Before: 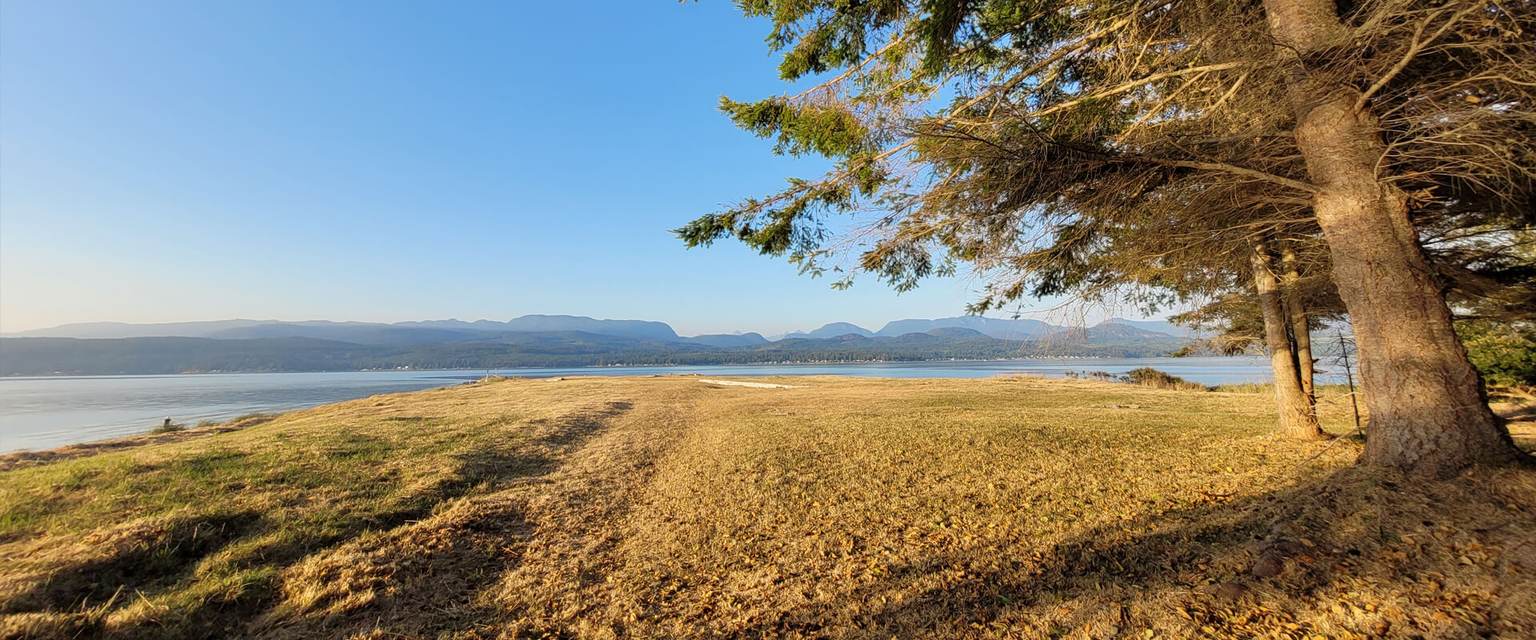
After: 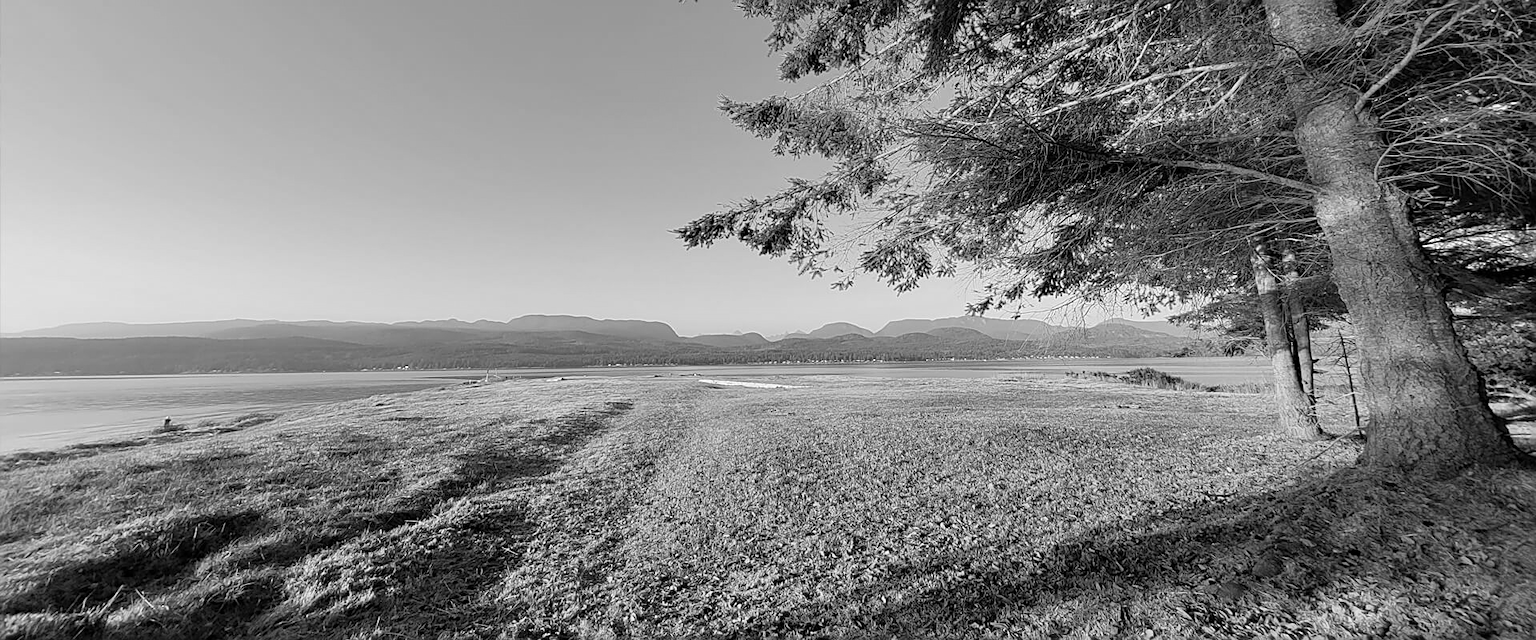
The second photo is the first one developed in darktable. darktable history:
monochrome: size 1
contrast brightness saturation: saturation -0.05
sharpen: on, module defaults
